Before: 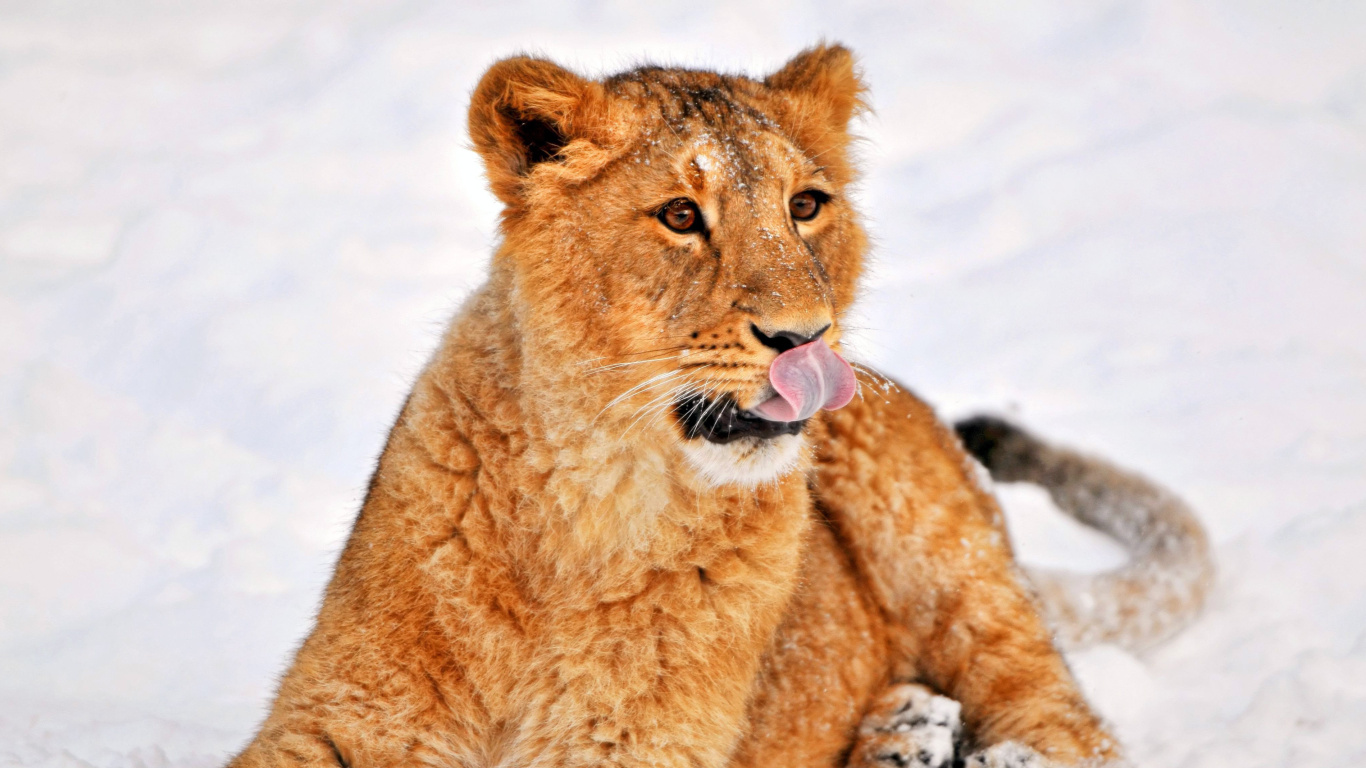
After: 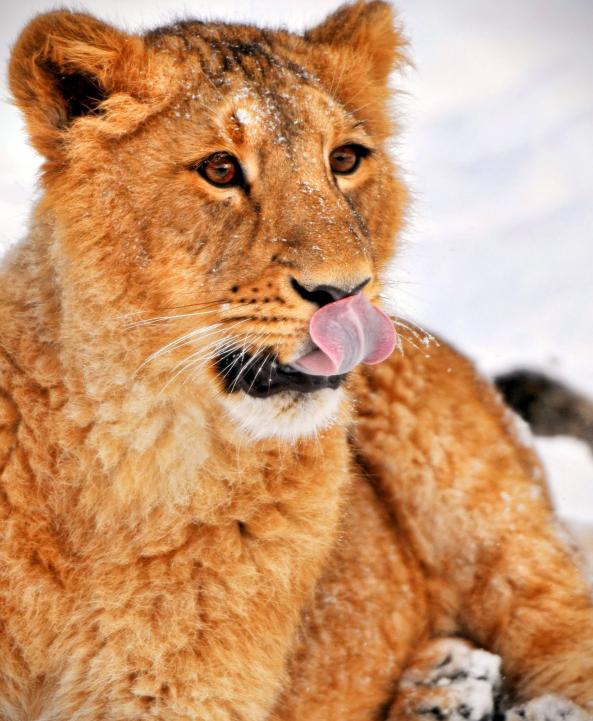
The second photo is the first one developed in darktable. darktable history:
vignetting: fall-off start 99.17%, brightness -0.638, saturation -0.005
crop: left 33.699%, top 6.027%, right 22.883%
